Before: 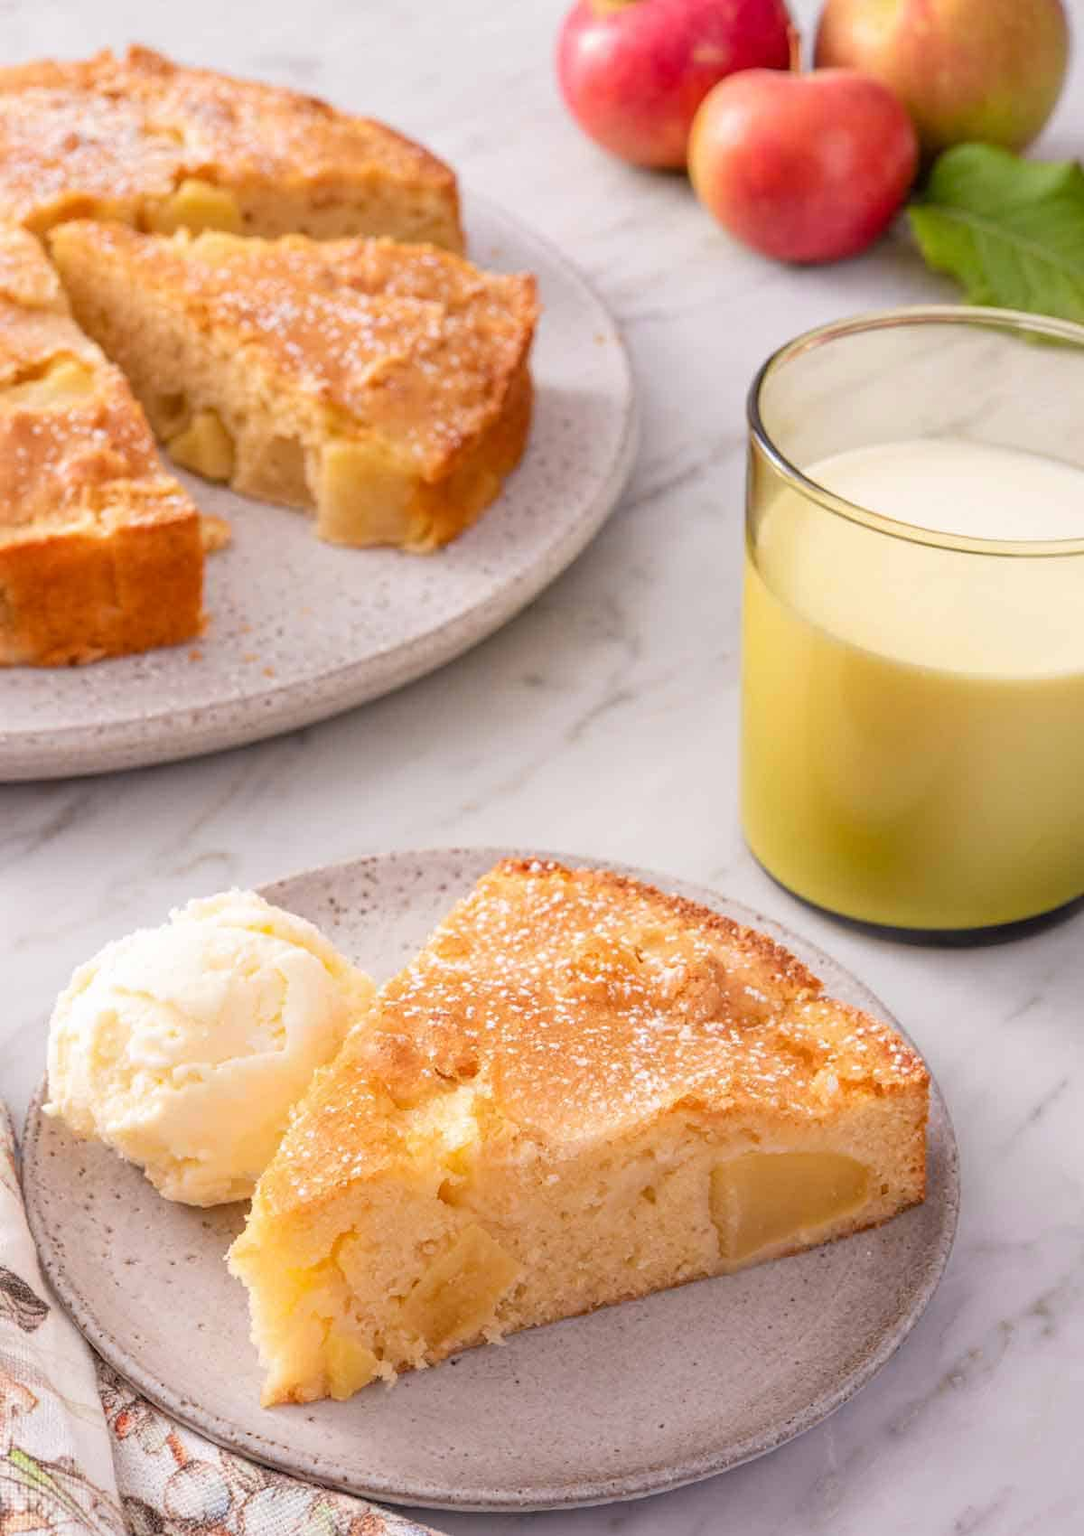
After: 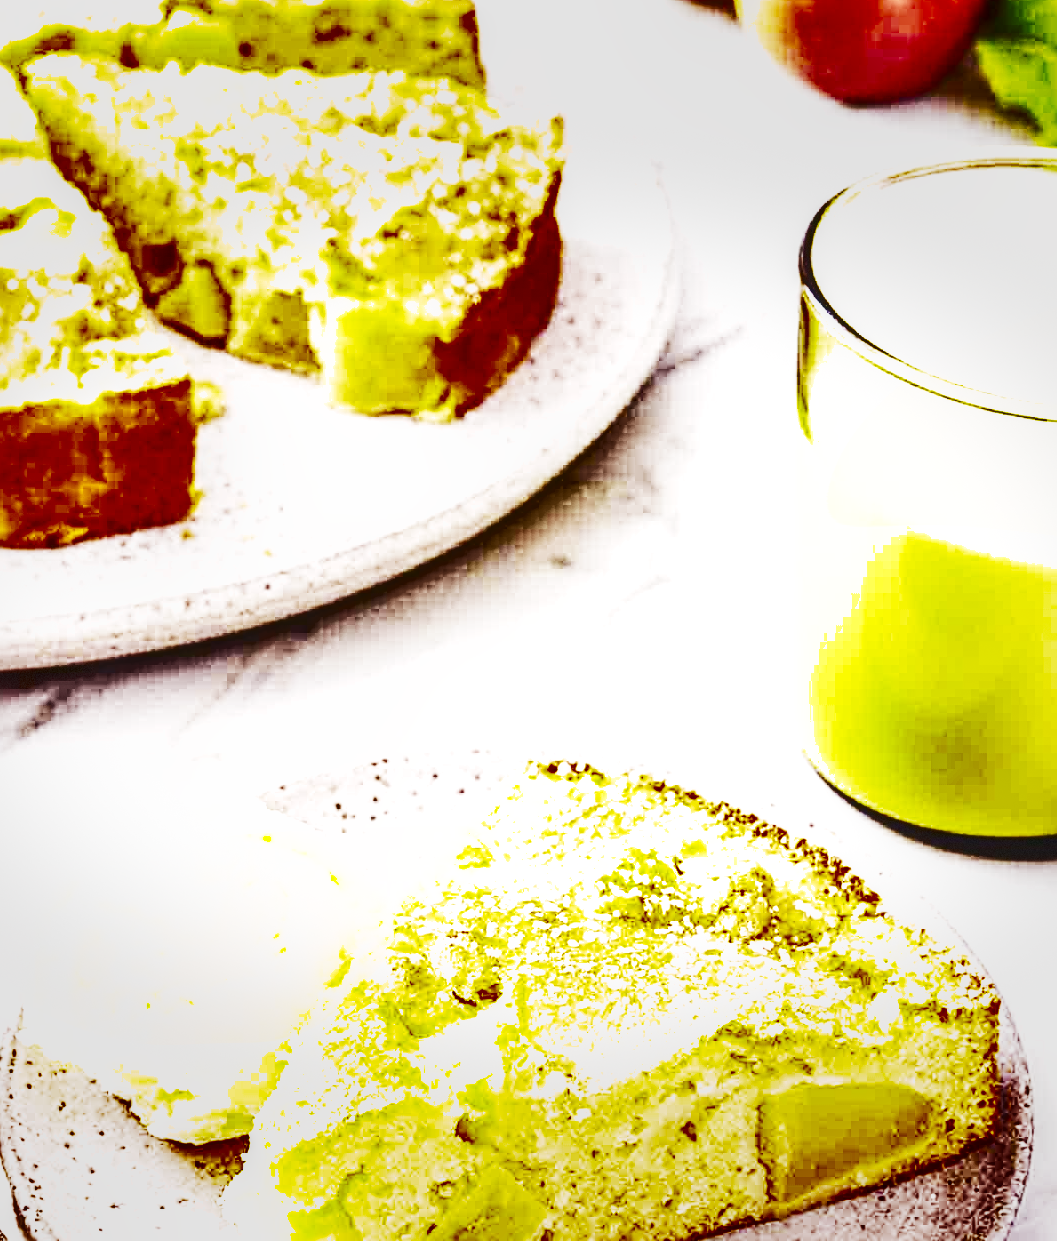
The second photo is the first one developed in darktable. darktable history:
sharpen: radius 3.979
base curve: curves: ch0 [(0, 0) (0.495, 0.917) (1, 1)], preserve colors none
crop and rotate: left 2.471%, top 11.251%, right 9.377%, bottom 15.709%
shadows and highlights: shadows 20.82, highlights -81.8, soften with gaussian
local contrast: on, module defaults
vignetting: fall-off start 70.97%, brightness -0.223, saturation 0.139, width/height ratio 1.333, dithering 8-bit output
exposure: black level correction 0, exposure 1.199 EV, compensate highlight preservation false
